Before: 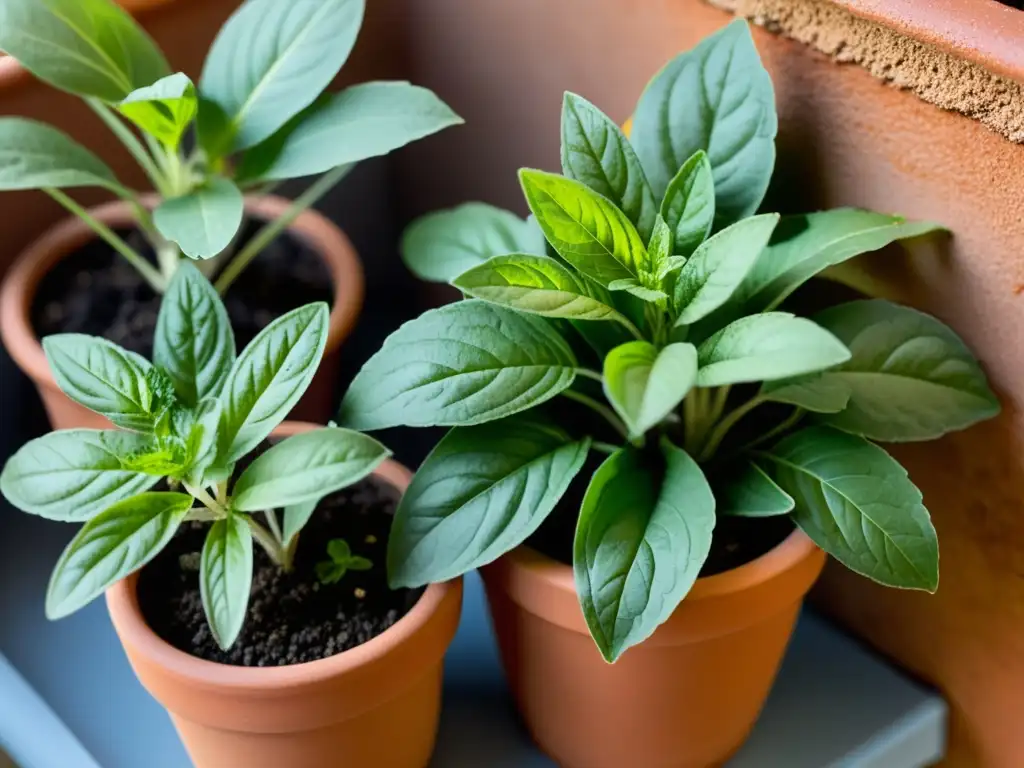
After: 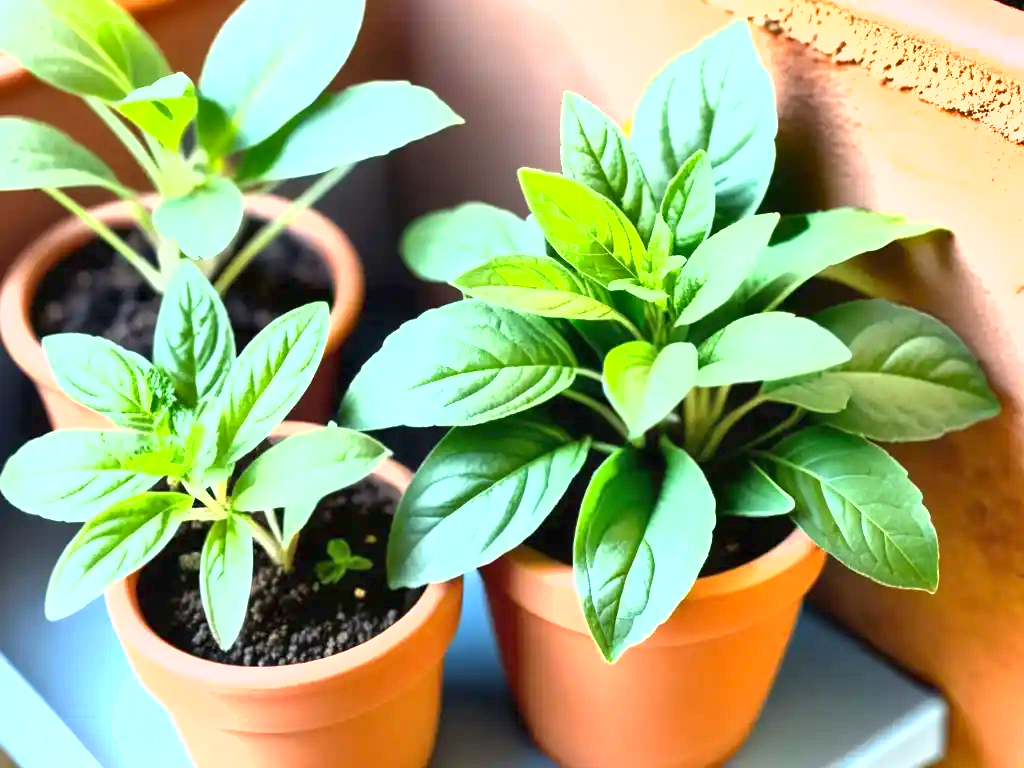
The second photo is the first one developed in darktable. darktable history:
shadows and highlights: shadows 31.56, highlights -31.33, soften with gaussian
exposure: black level correction 0, exposure 1.884 EV, compensate highlight preservation false
